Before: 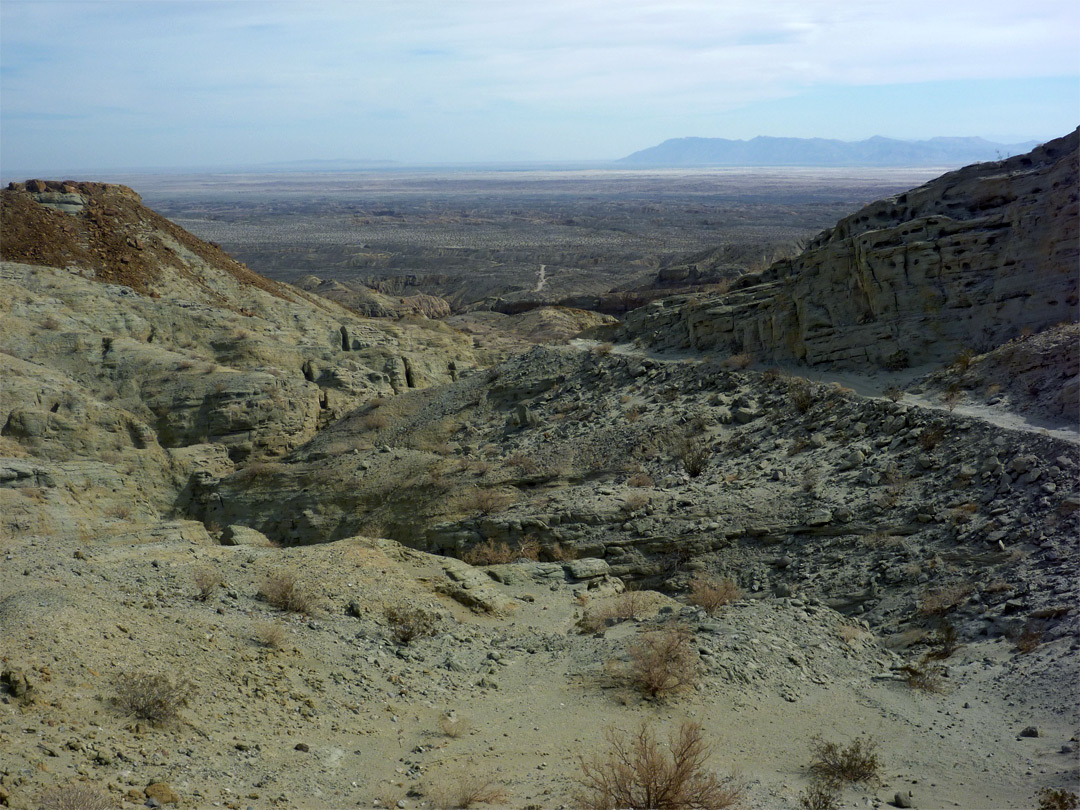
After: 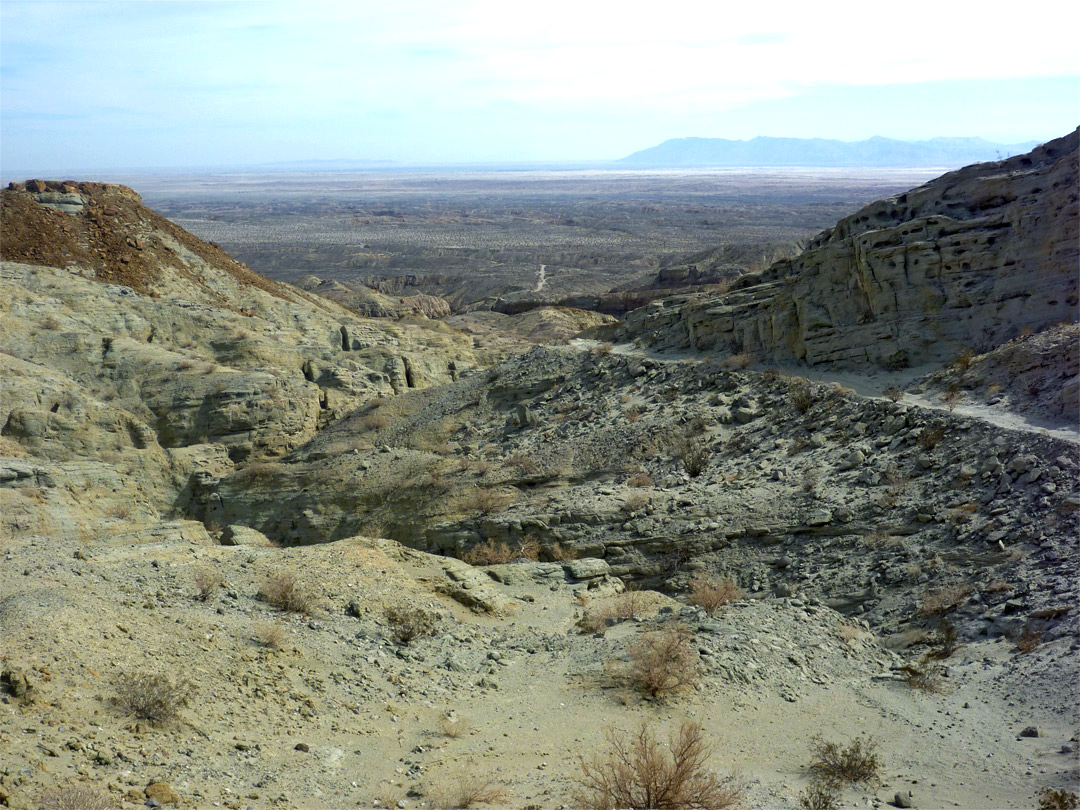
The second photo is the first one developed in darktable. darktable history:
exposure: exposure 0.671 EV, compensate highlight preservation false
